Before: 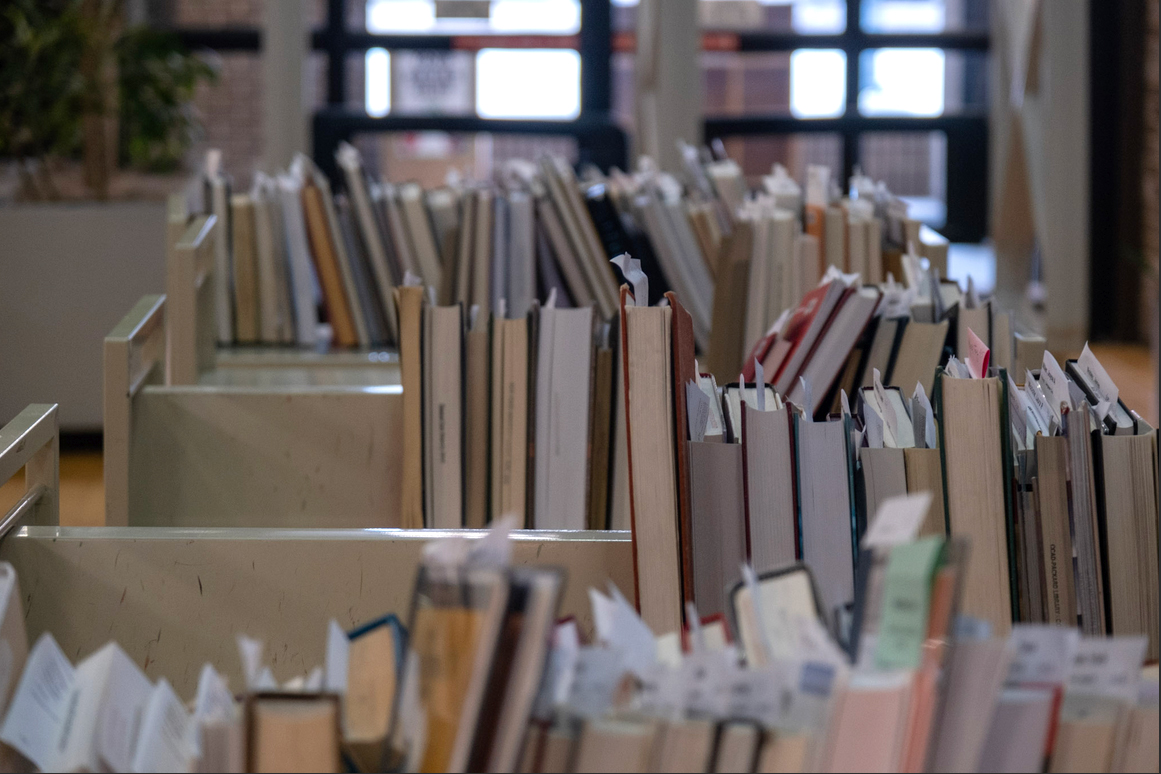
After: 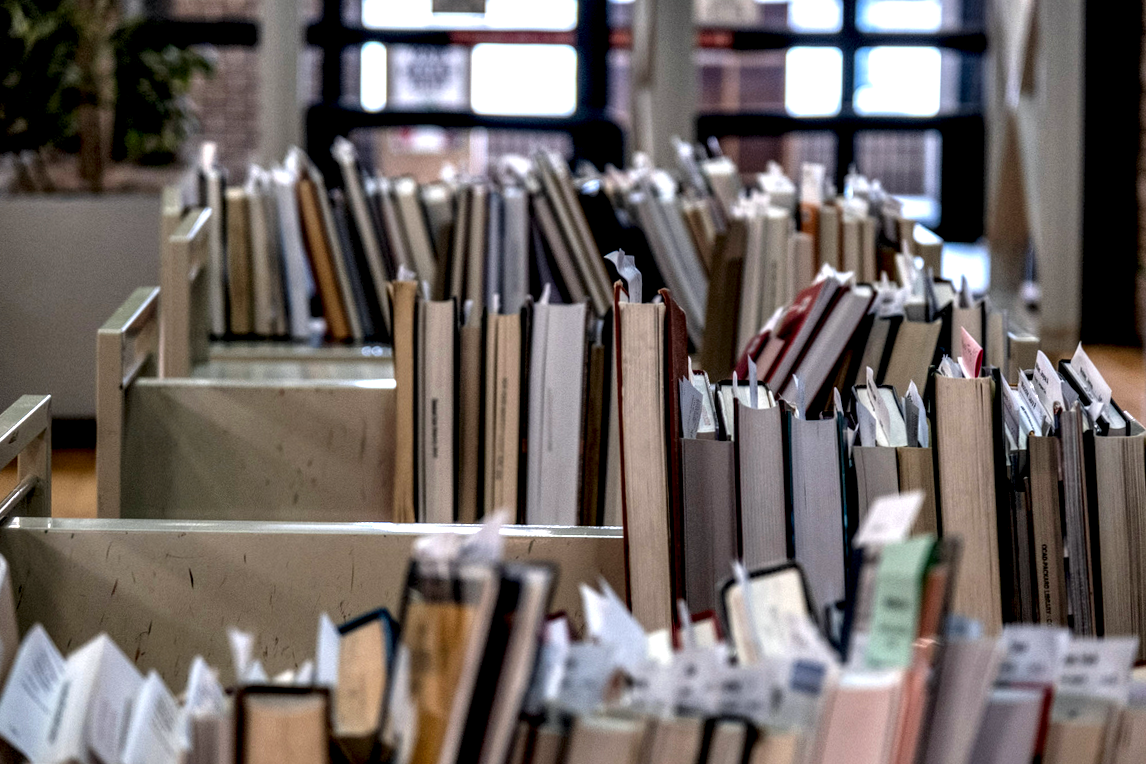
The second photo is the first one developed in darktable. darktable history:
local contrast: highlights 65%, shadows 54%, detail 169%, midtone range 0.514
crop and rotate: angle -0.5°
contrast equalizer: octaves 7, y [[0.6 ×6], [0.55 ×6], [0 ×6], [0 ×6], [0 ×6]]
